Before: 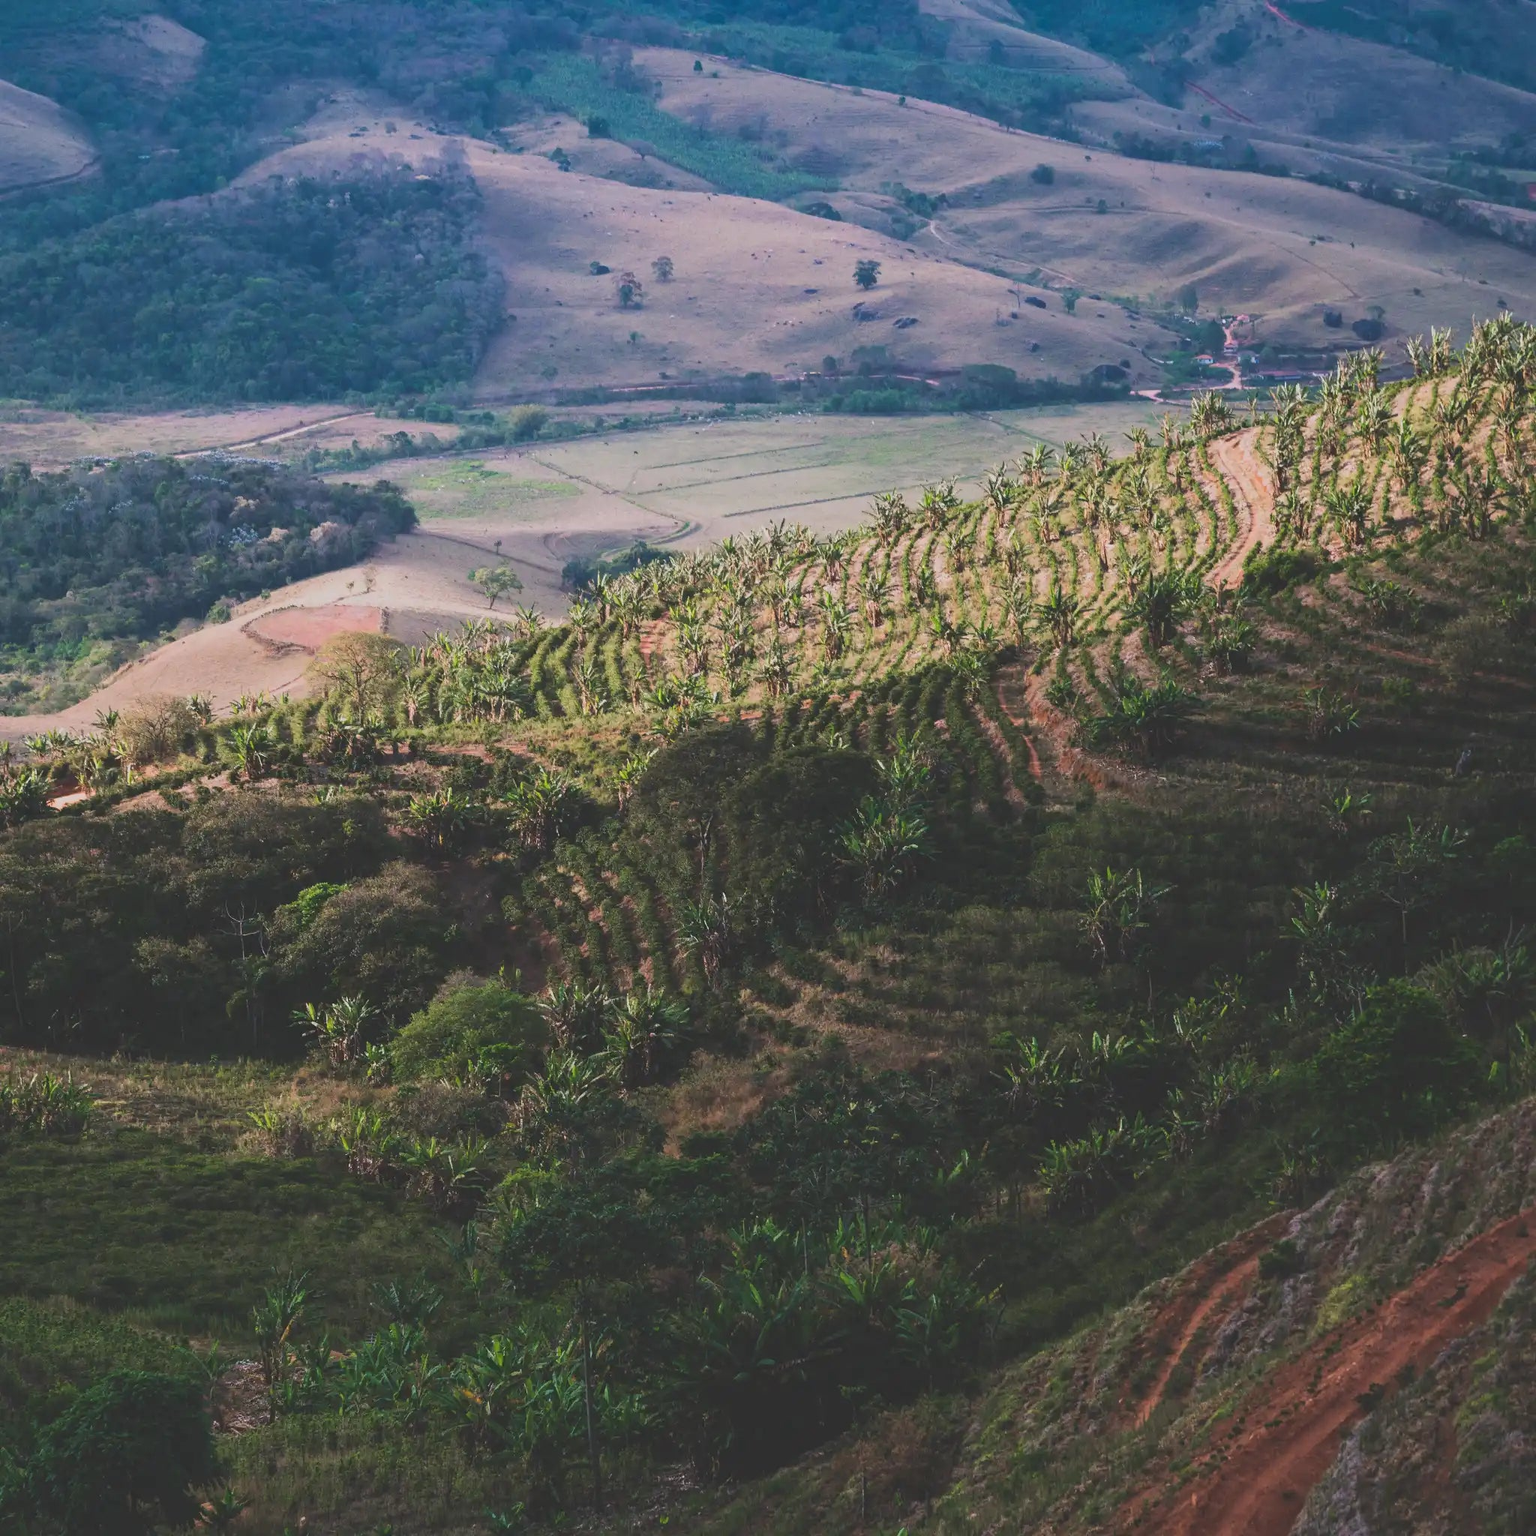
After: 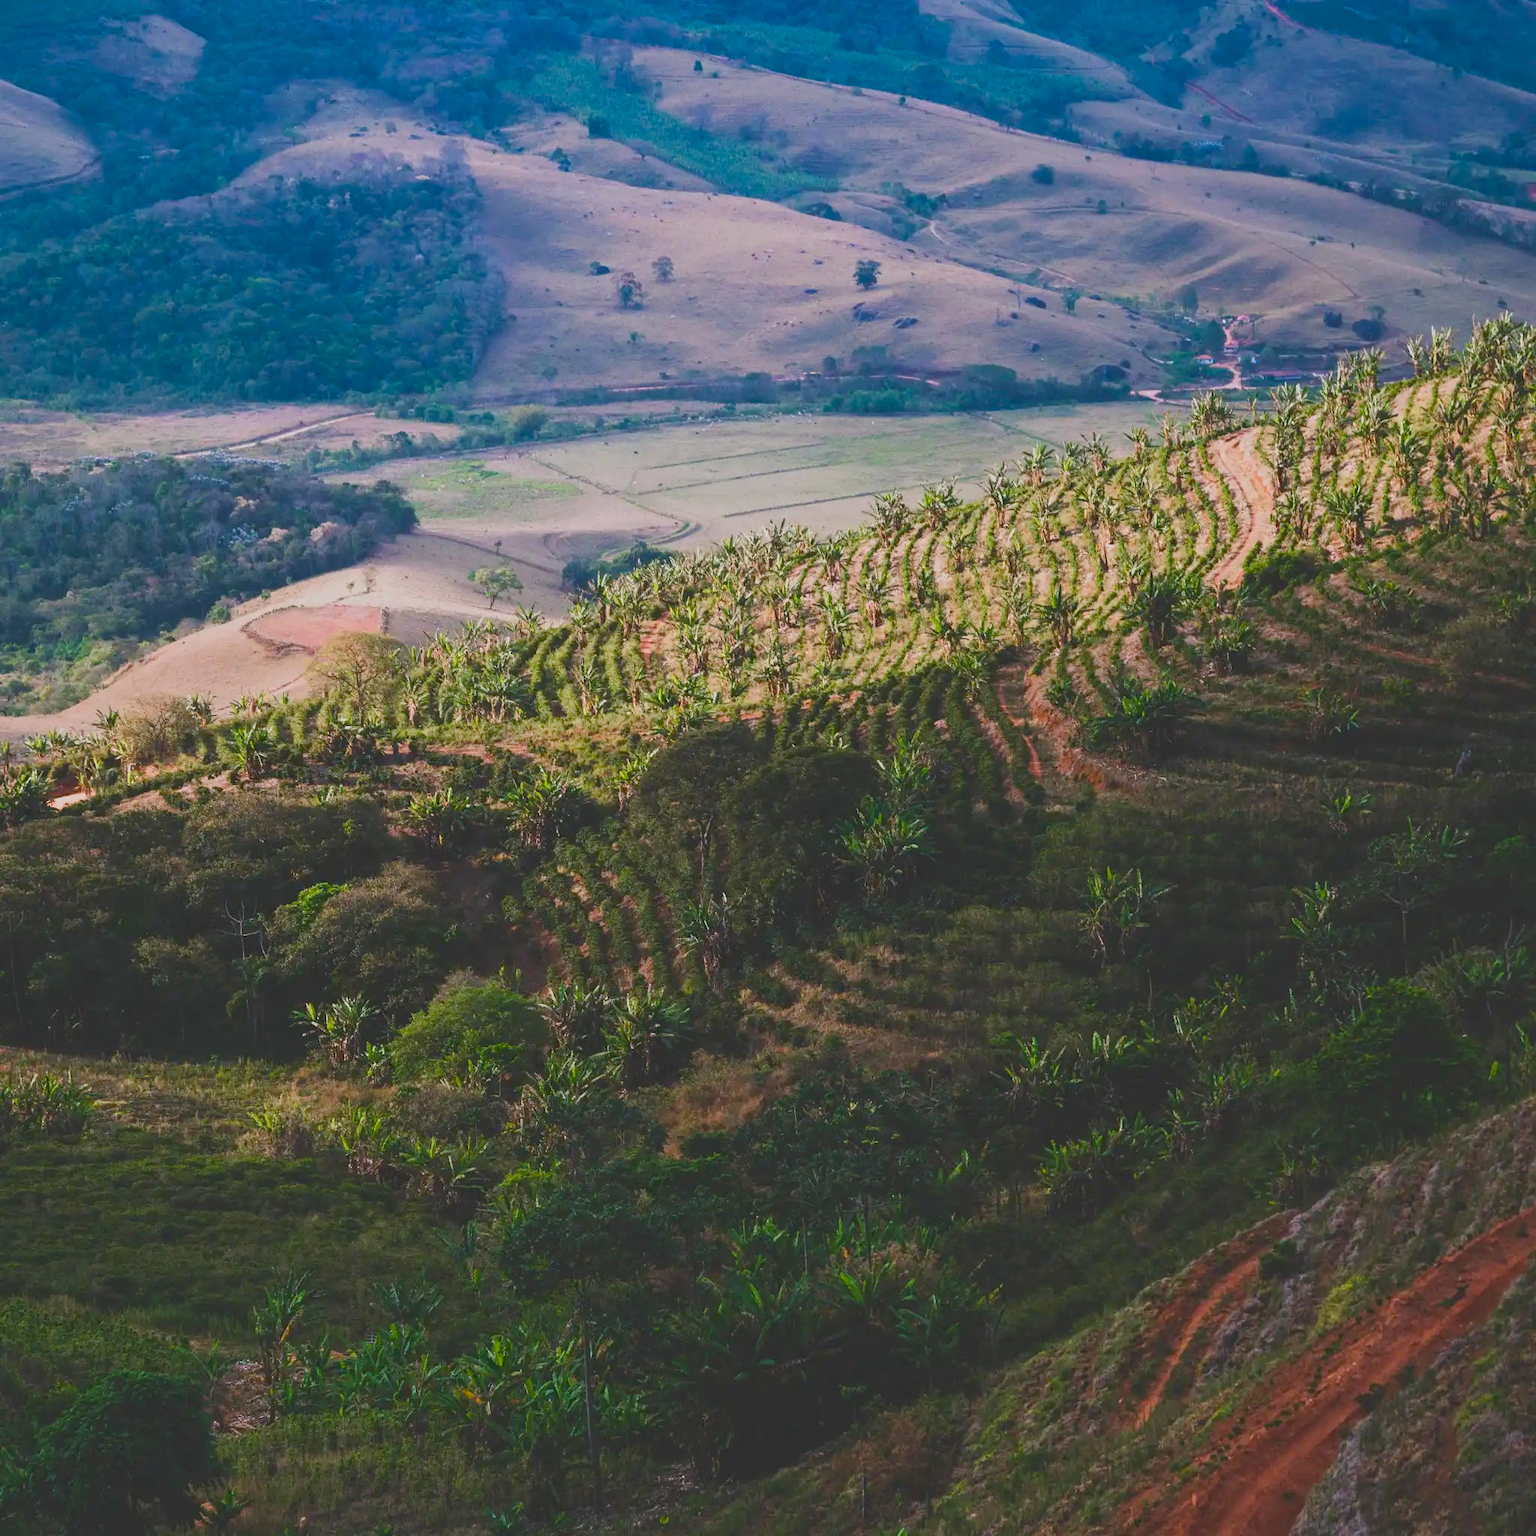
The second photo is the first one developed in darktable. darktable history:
color balance rgb: perceptual saturation grading › global saturation 27.305%, perceptual saturation grading › highlights -28.257%, perceptual saturation grading › mid-tones 15.918%, perceptual saturation grading › shadows 33.858%
